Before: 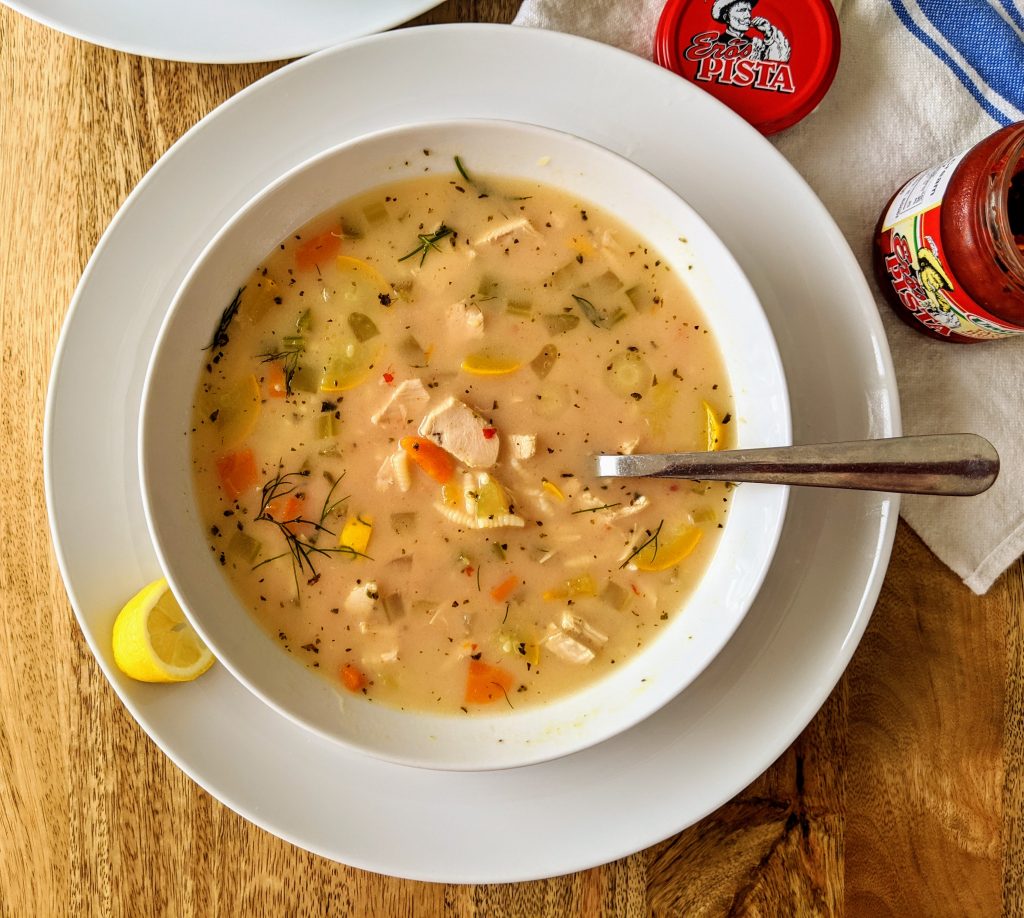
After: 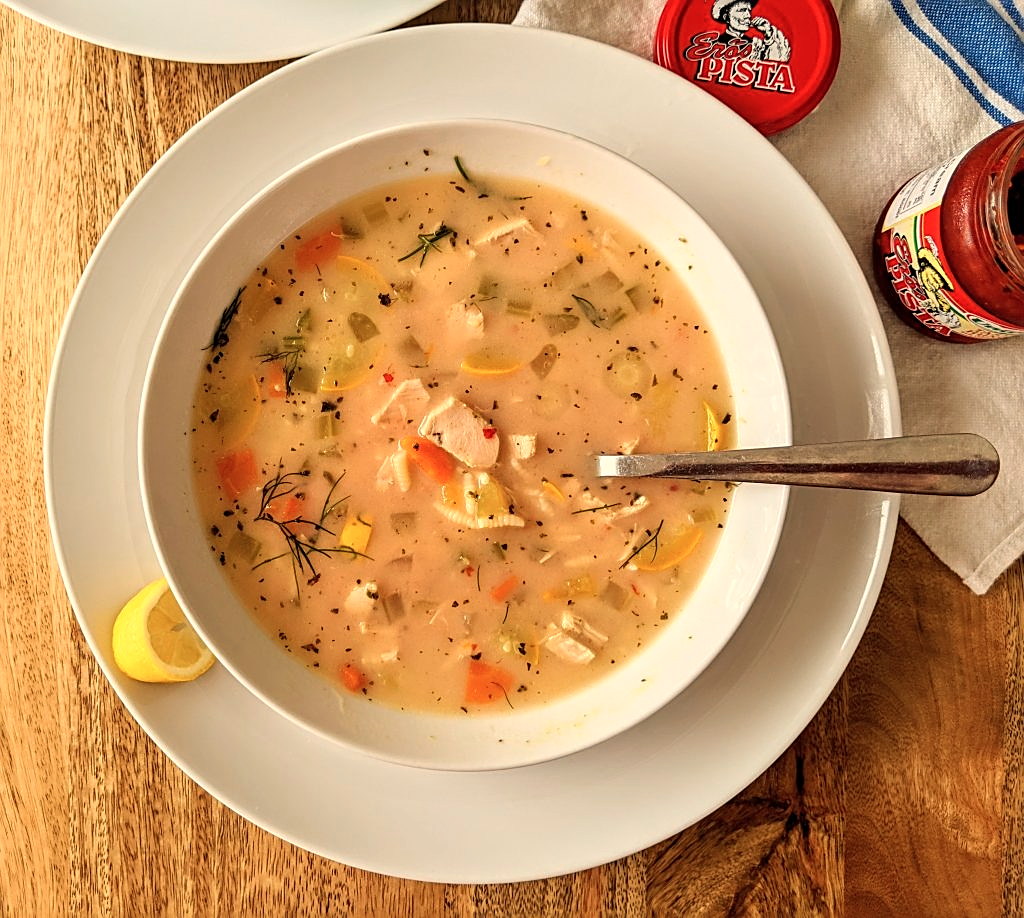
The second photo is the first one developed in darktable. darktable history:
white balance: red 1.138, green 0.996, blue 0.812
color correction: highlights a* -4.18, highlights b* -10.81
sharpen: on, module defaults
